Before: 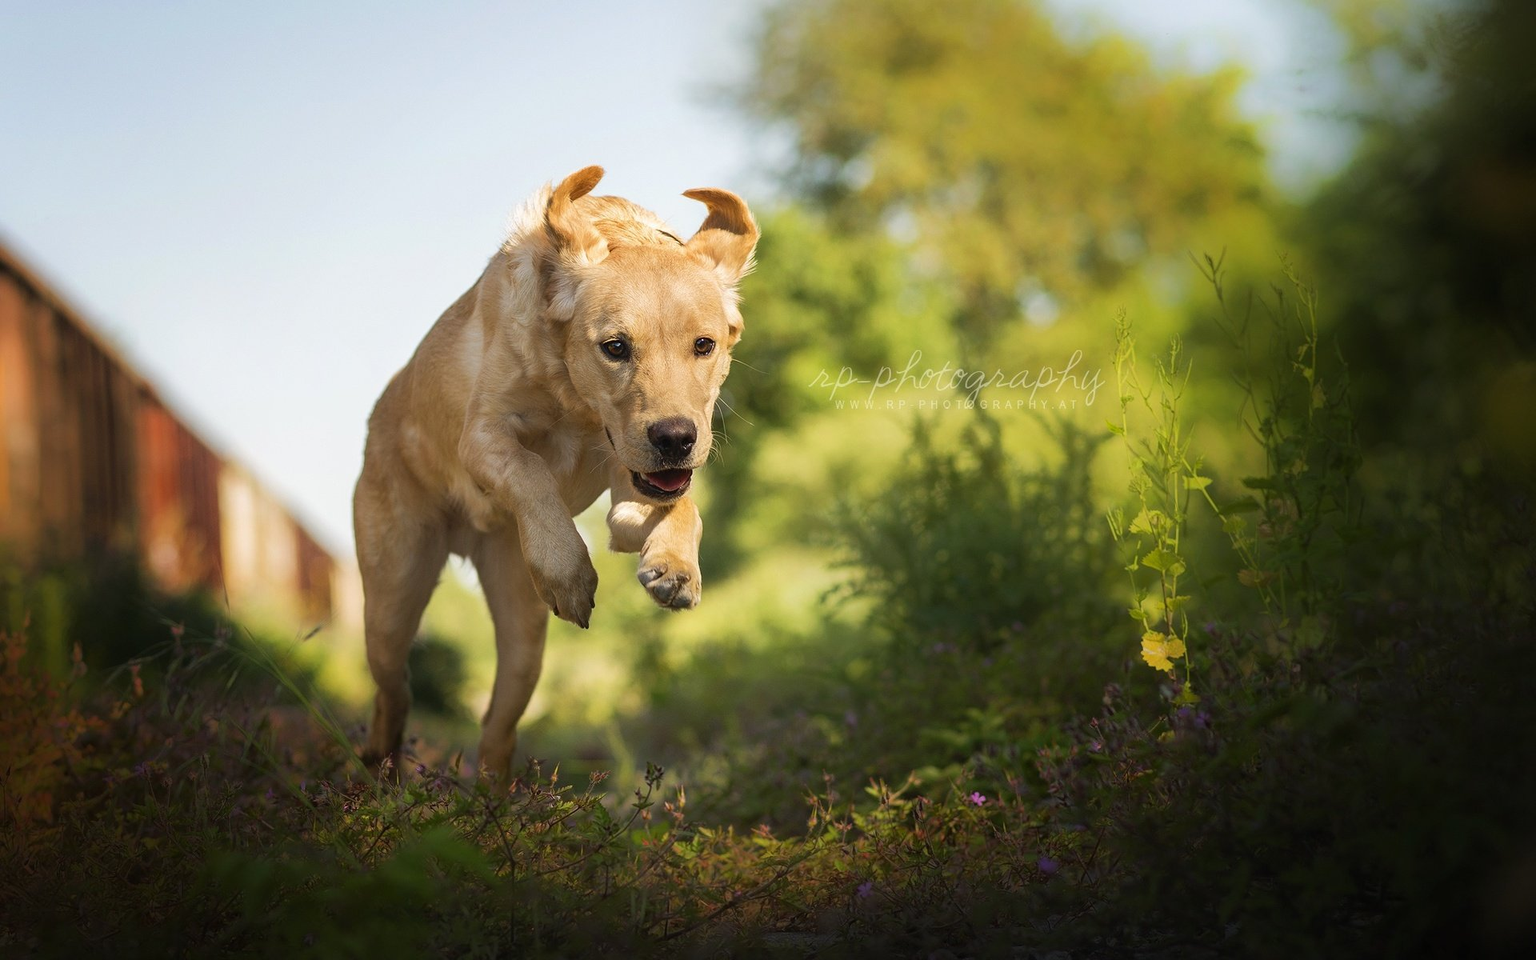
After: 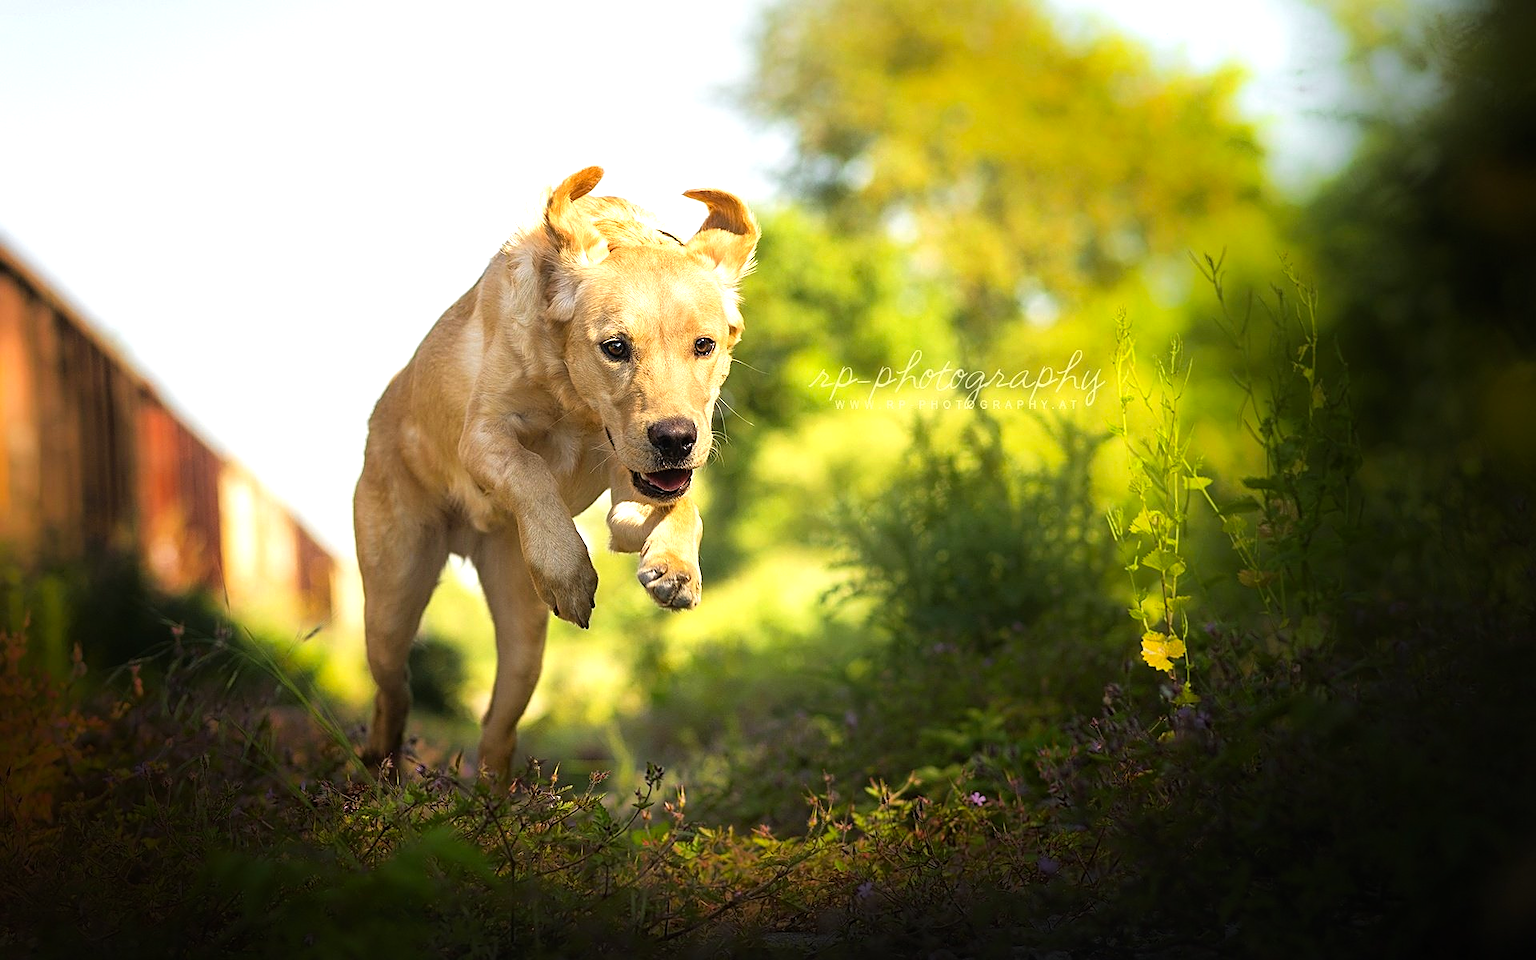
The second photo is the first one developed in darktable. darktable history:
color zones: curves: ch1 [(0.25, 0.61) (0.75, 0.248)]
sharpen: on, module defaults
tone equalizer: -8 EV -0.769 EV, -7 EV -0.698 EV, -6 EV -0.591 EV, -5 EV -0.38 EV, -3 EV 0.385 EV, -2 EV 0.6 EV, -1 EV 0.677 EV, +0 EV 0.728 EV
